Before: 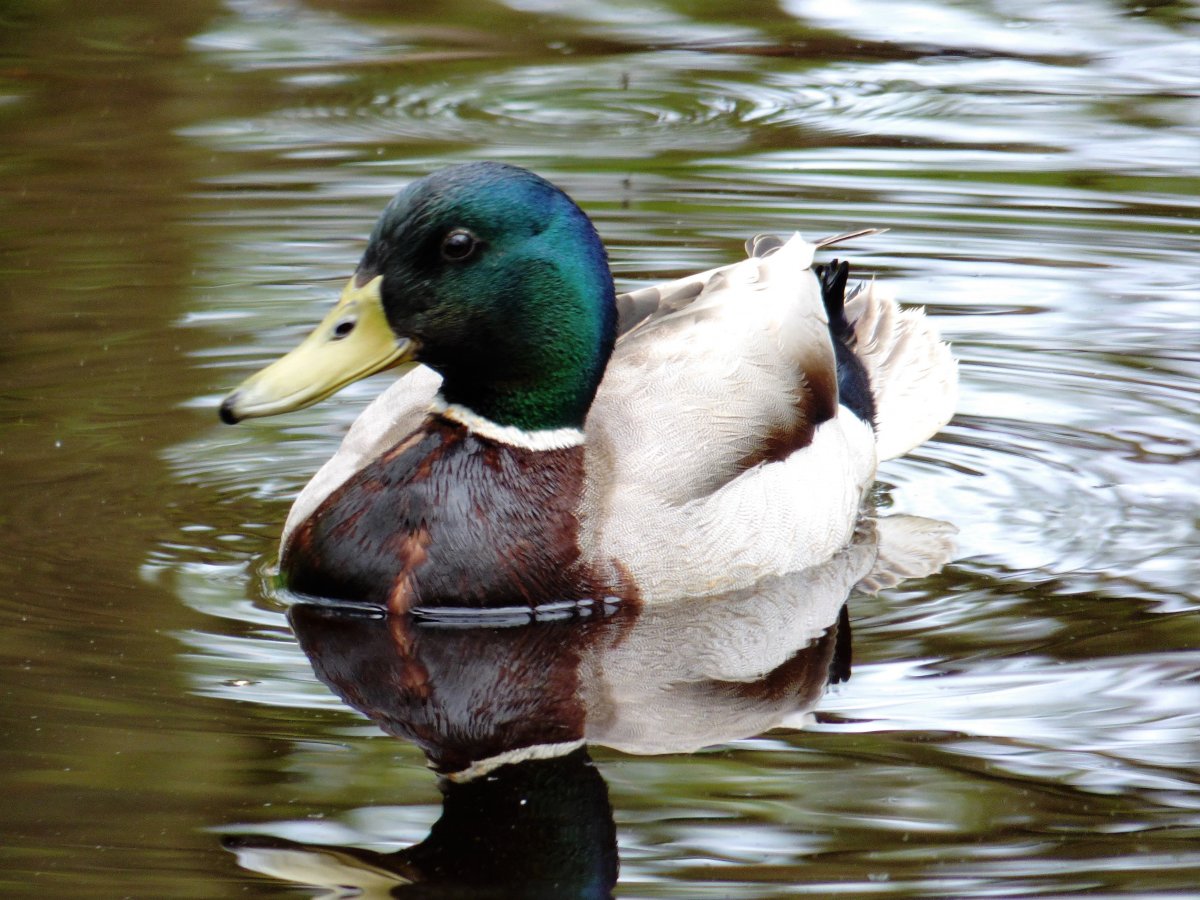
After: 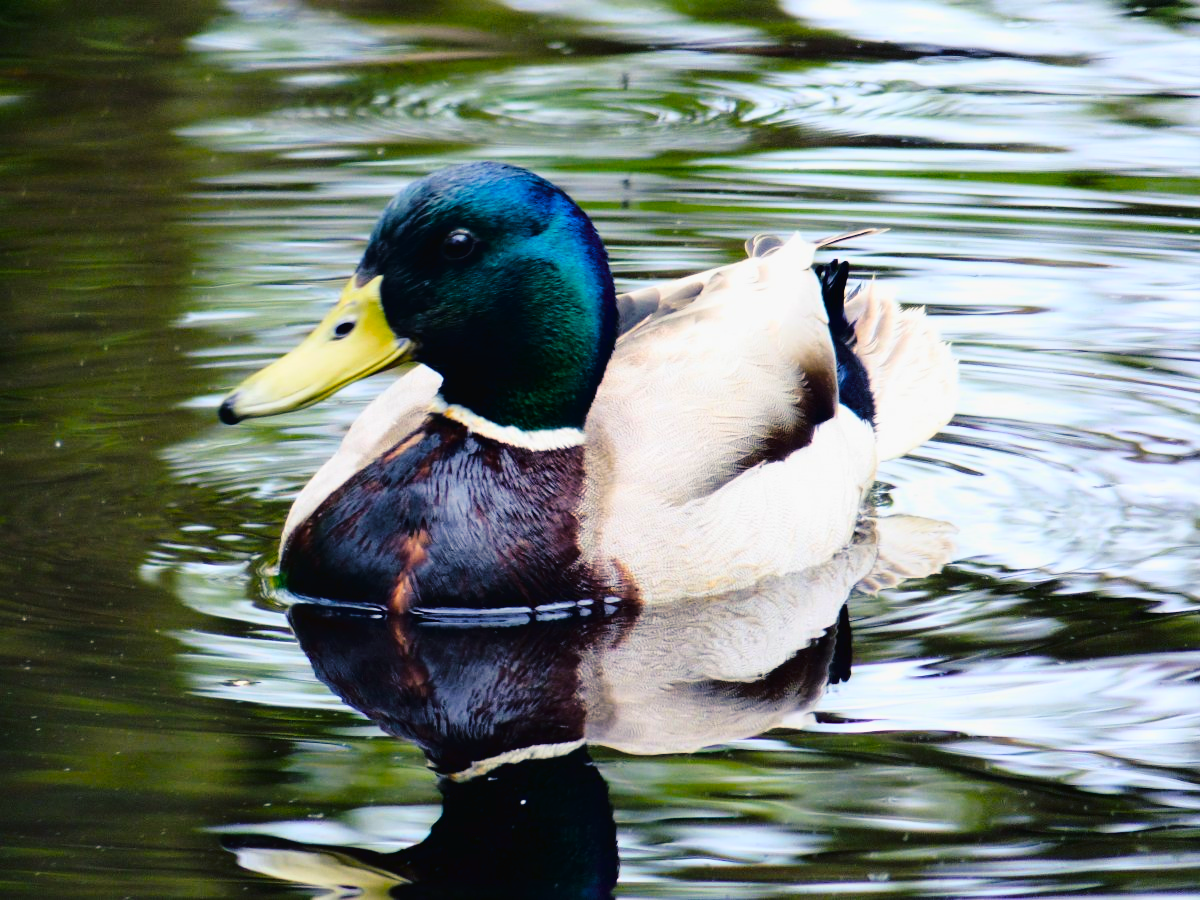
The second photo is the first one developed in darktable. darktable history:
color balance rgb: shadows lift › luminance -40.714%, shadows lift › chroma 13.855%, shadows lift › hue 259.55°, perceptual saturation grading › global saturation 35.855%, perceptual saturation grading › shadows 35.774%
tone curve: curves: ch0 [(0, 0.011) (0.053, 0.026) (0.174, 0.115) (0.398, 0.444) (0.673, 0.775) (0.829, 0.906) (0.991, 0.981)]; ch1 [(0, 0) (0.264, 0.22) (0.407, 0.373) (0.463, 0.457) (0.492, 0.501) (0.512, 0.513) (0.54, 0.543) (0.585, 0.617) (0.659, 0.686) (0.78, 0.8) (1, 1)]; ch2 [(0, 0) (0.438, 0.449) (0.473, 0.469) (0.503, 0.5) (0.523, 0.534) (0.562, 0.591) (0.612, 0.627) (0.701, 0.707) (1, 1)], color space Lab, linked channels, preserve colors none
local contrast: mode bilateral grid, contrast 100, coarseness 100, detail 89%, midtone range 0.2
